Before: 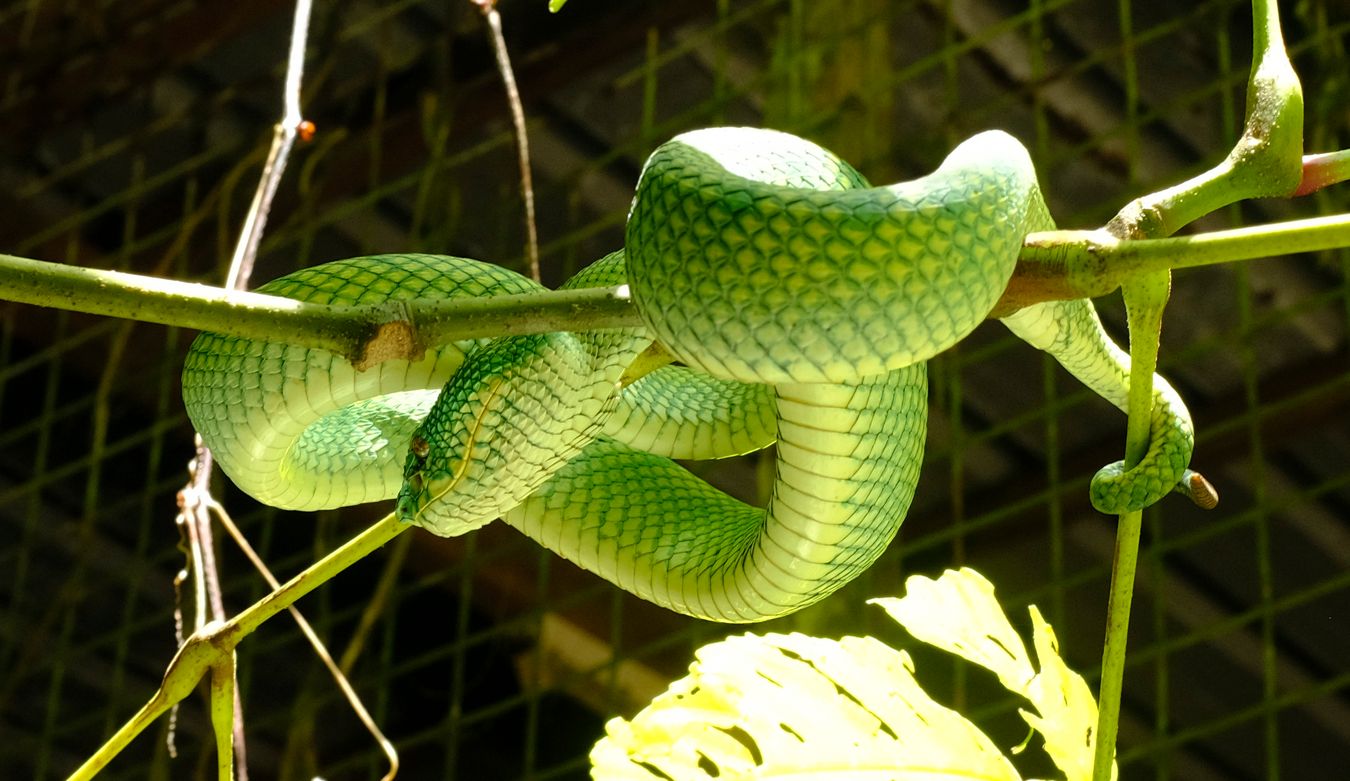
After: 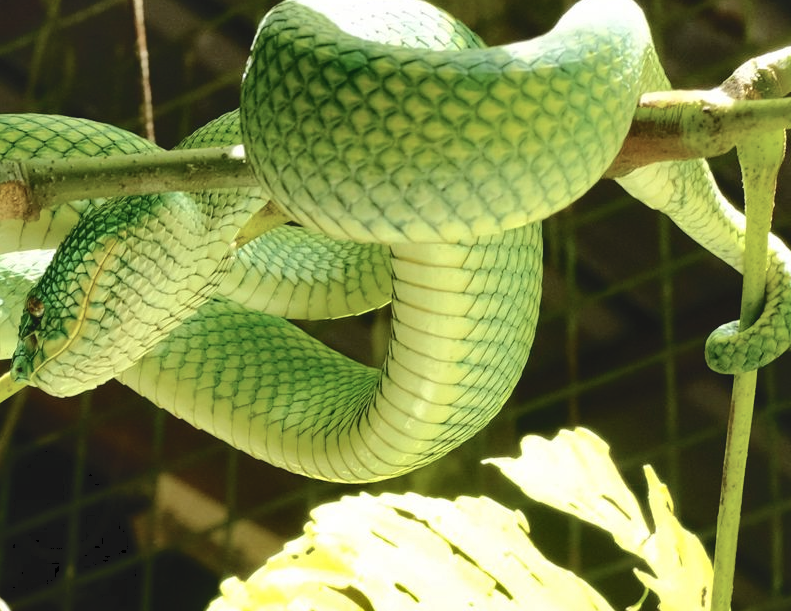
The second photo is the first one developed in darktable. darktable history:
shadows and highlights: soften with gaussian
crop and rotate: left 28.584%, top 18.047%, right 12.813%, bottom 3.719%
tone curve: curves: ch0 [(0, 0) (0.003, 0.068) (0.011, 0.079) (0.025, 0.092) (0.044, 0.107) (0.069, 0.121) (0.1, 0.134) (0.136, 0.16) (0.177, 0.198) (0.224, 0.242) (0.277, 0.312) (0.335, 0.384) (0.399, 0.461) (0.468, 0.539) (0.543, 0.622) (0.623, 0.691) (0.709, 0.763) (0.801, 0.833) (0.898, 0.909) (1, 1)], color space Lab, independent channels, preserve colors none
contrast brightness saturation: saturation -0.162
